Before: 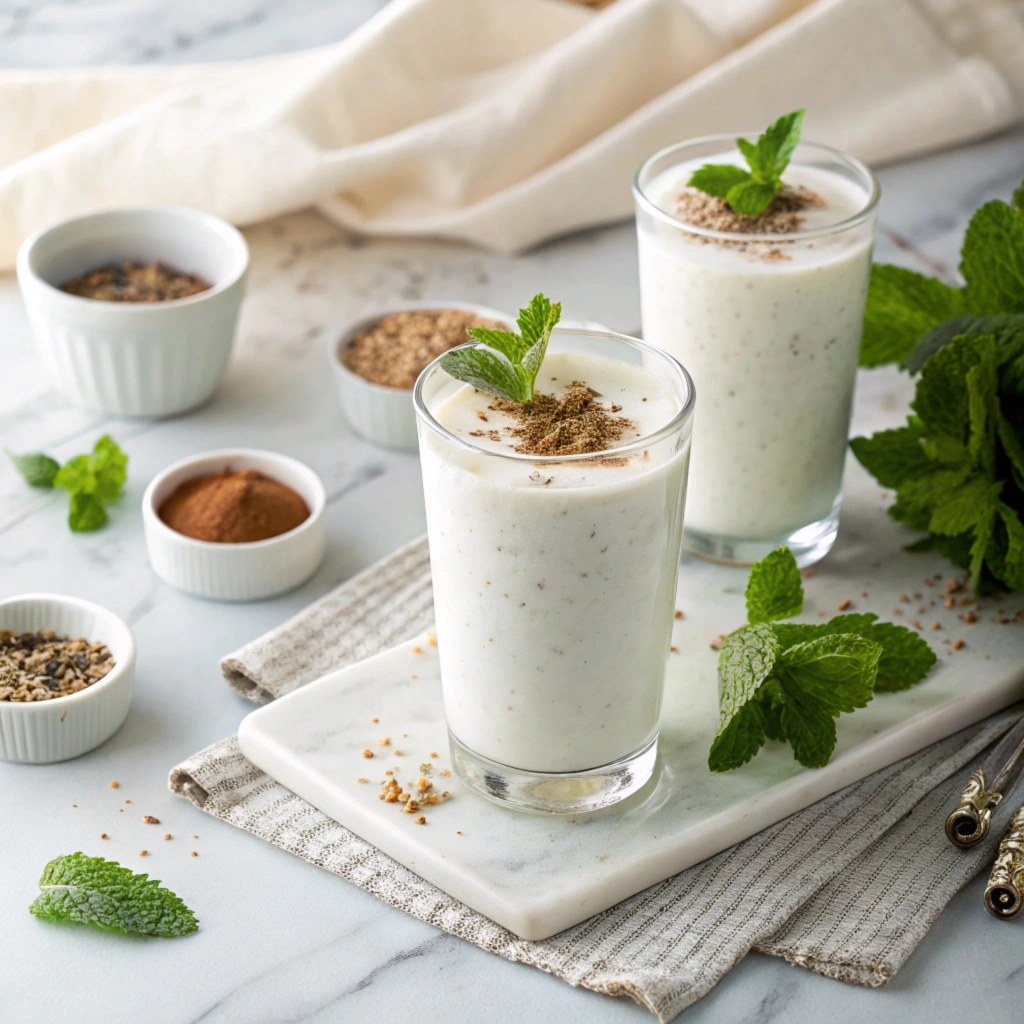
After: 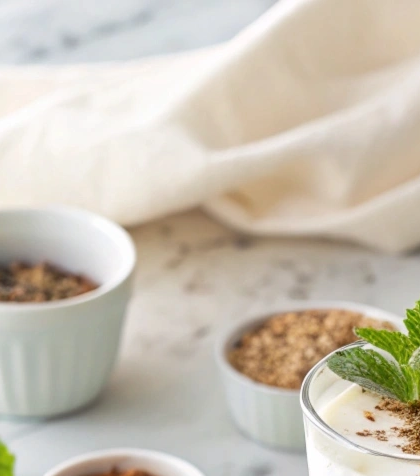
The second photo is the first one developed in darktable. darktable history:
crop and rotate: left 11.131%, top 0.086%, right 47.846%, bottom 53.35%
